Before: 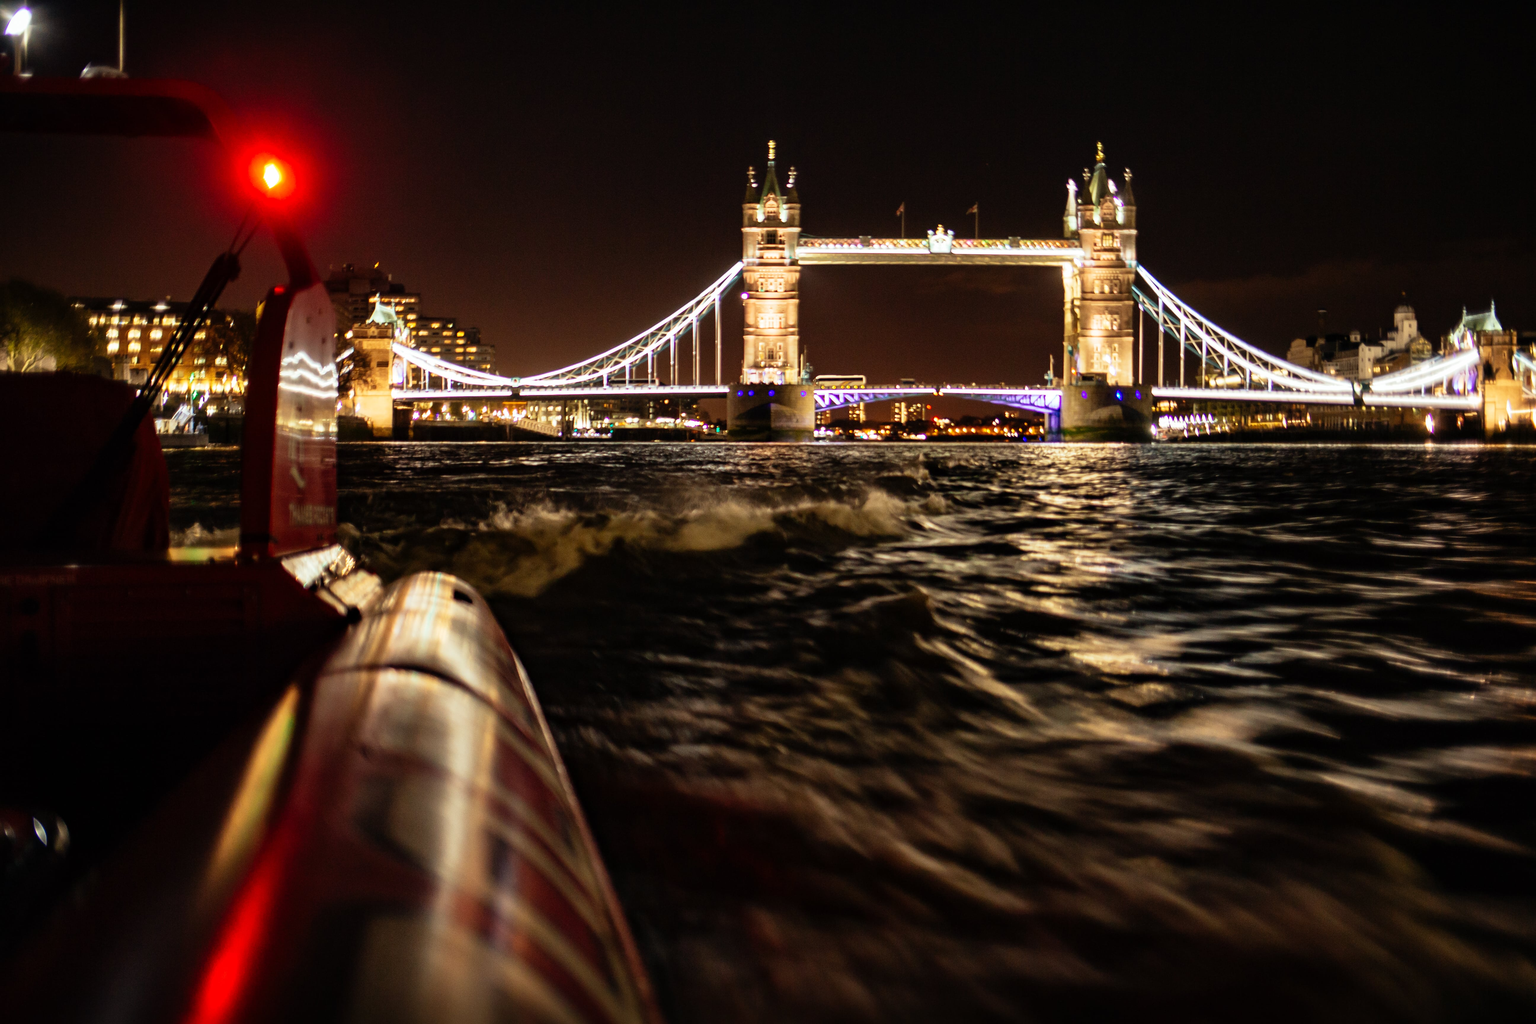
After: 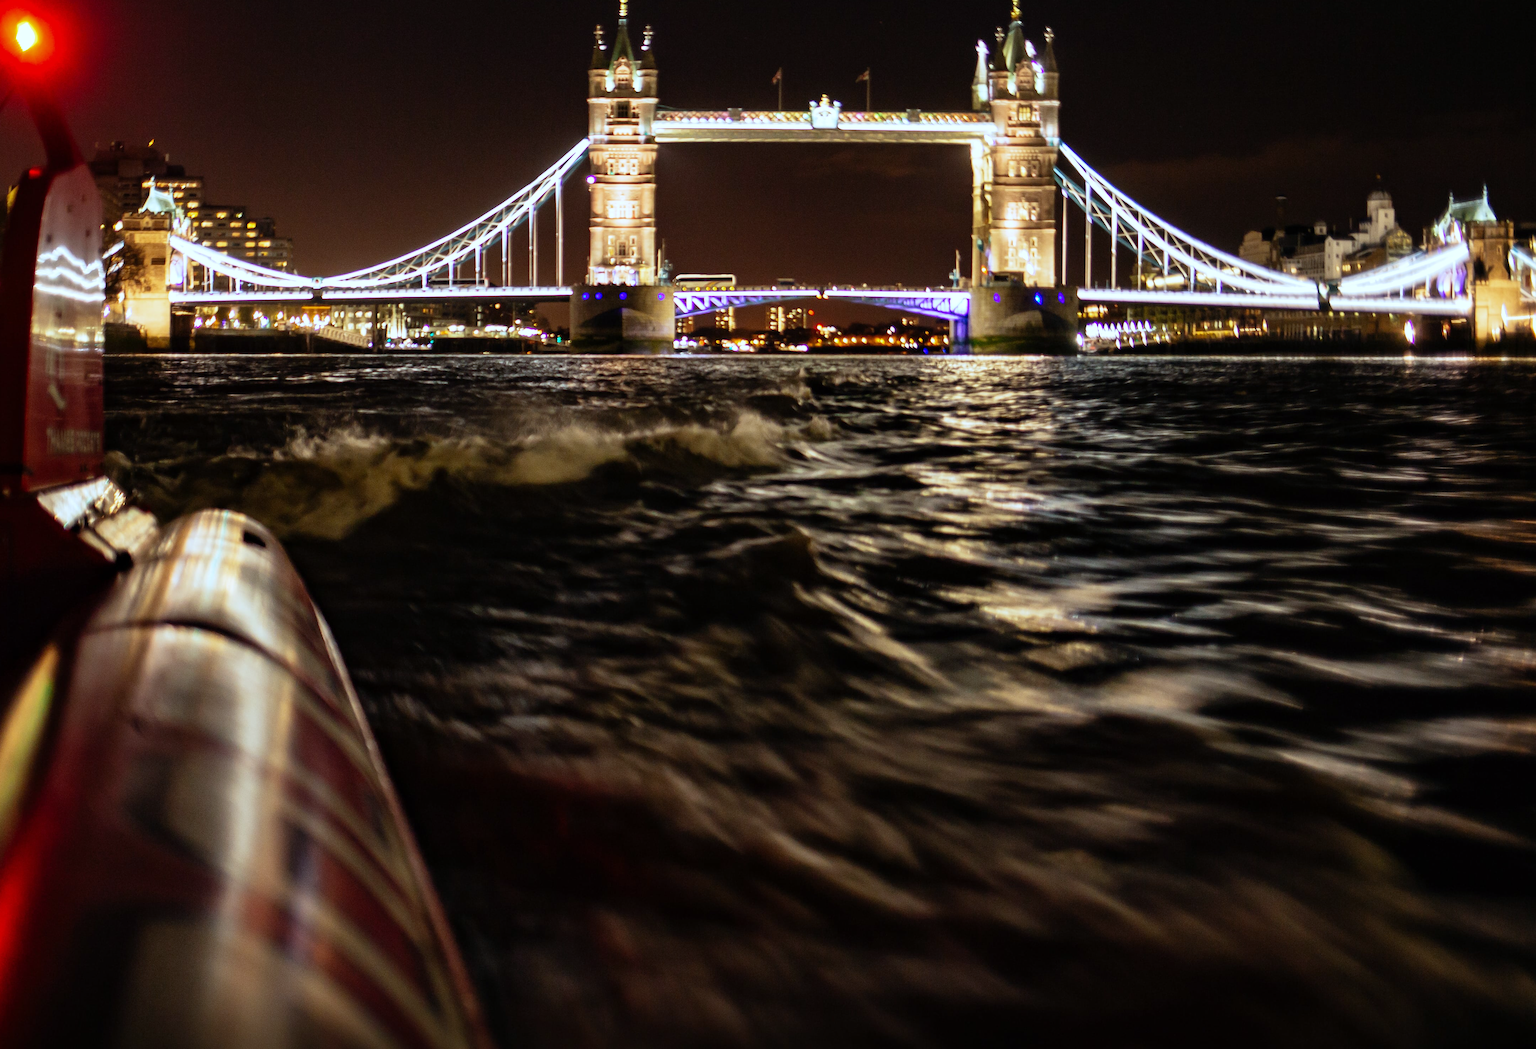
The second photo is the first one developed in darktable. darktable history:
crop: left 16.315%, top 14.246%
tone equalizer: on, module defaults
white balance: red 0.926, green 1.003, blue 1.133
